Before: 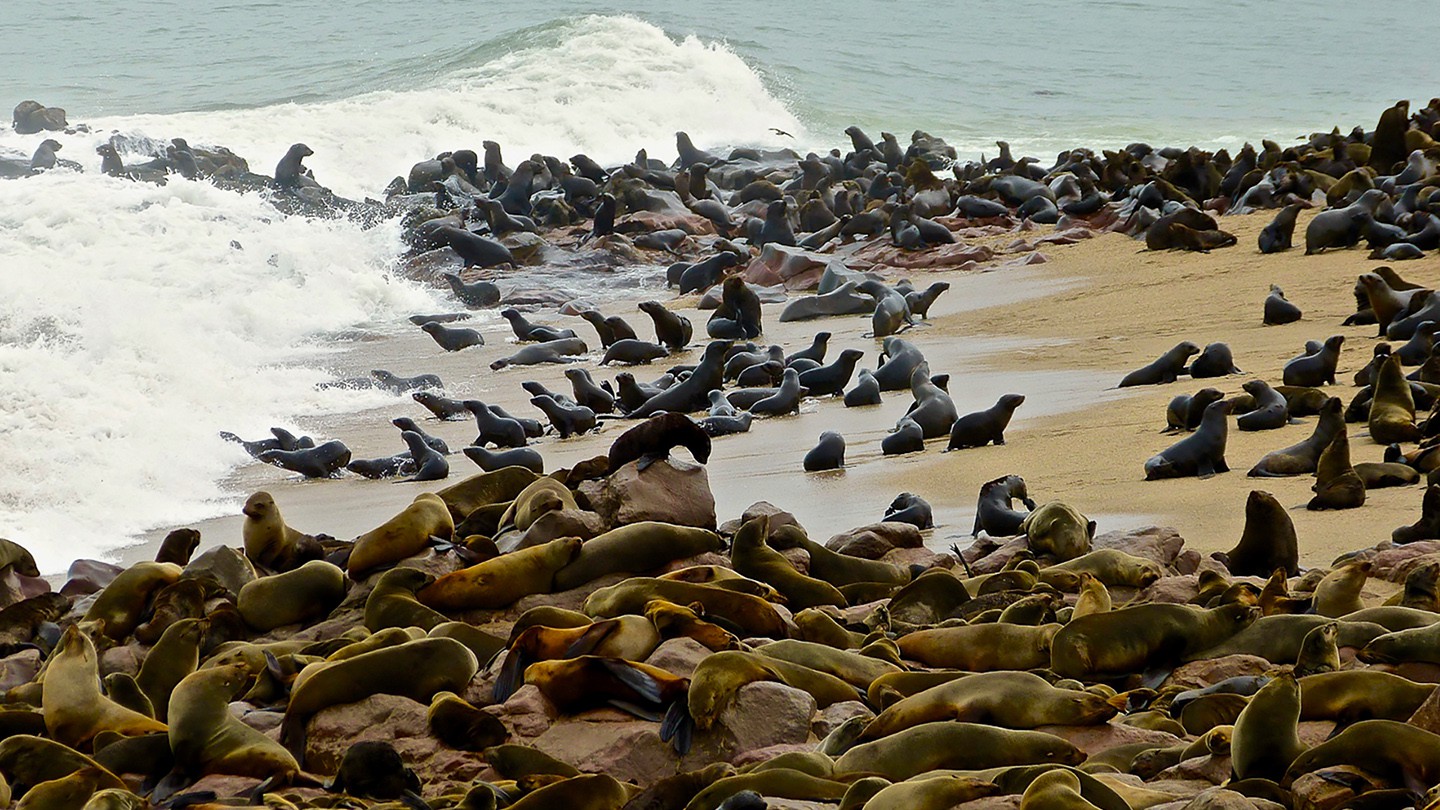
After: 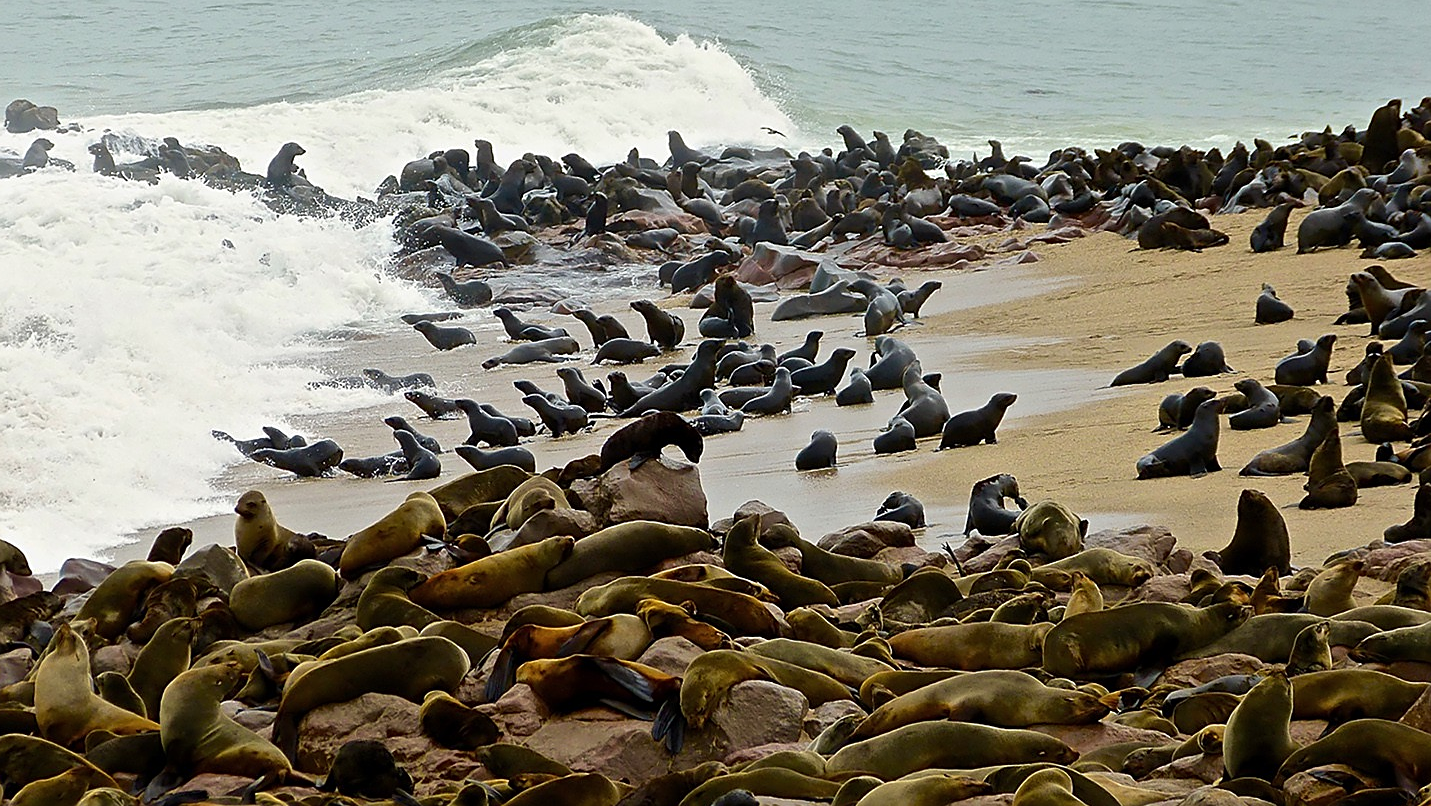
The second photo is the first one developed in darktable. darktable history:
contrast brightness saturation: saturation -0.04
sharpen: on, module defaults
crop and rotate: left 0.614%, top 0.179%, bottom 0.309%
